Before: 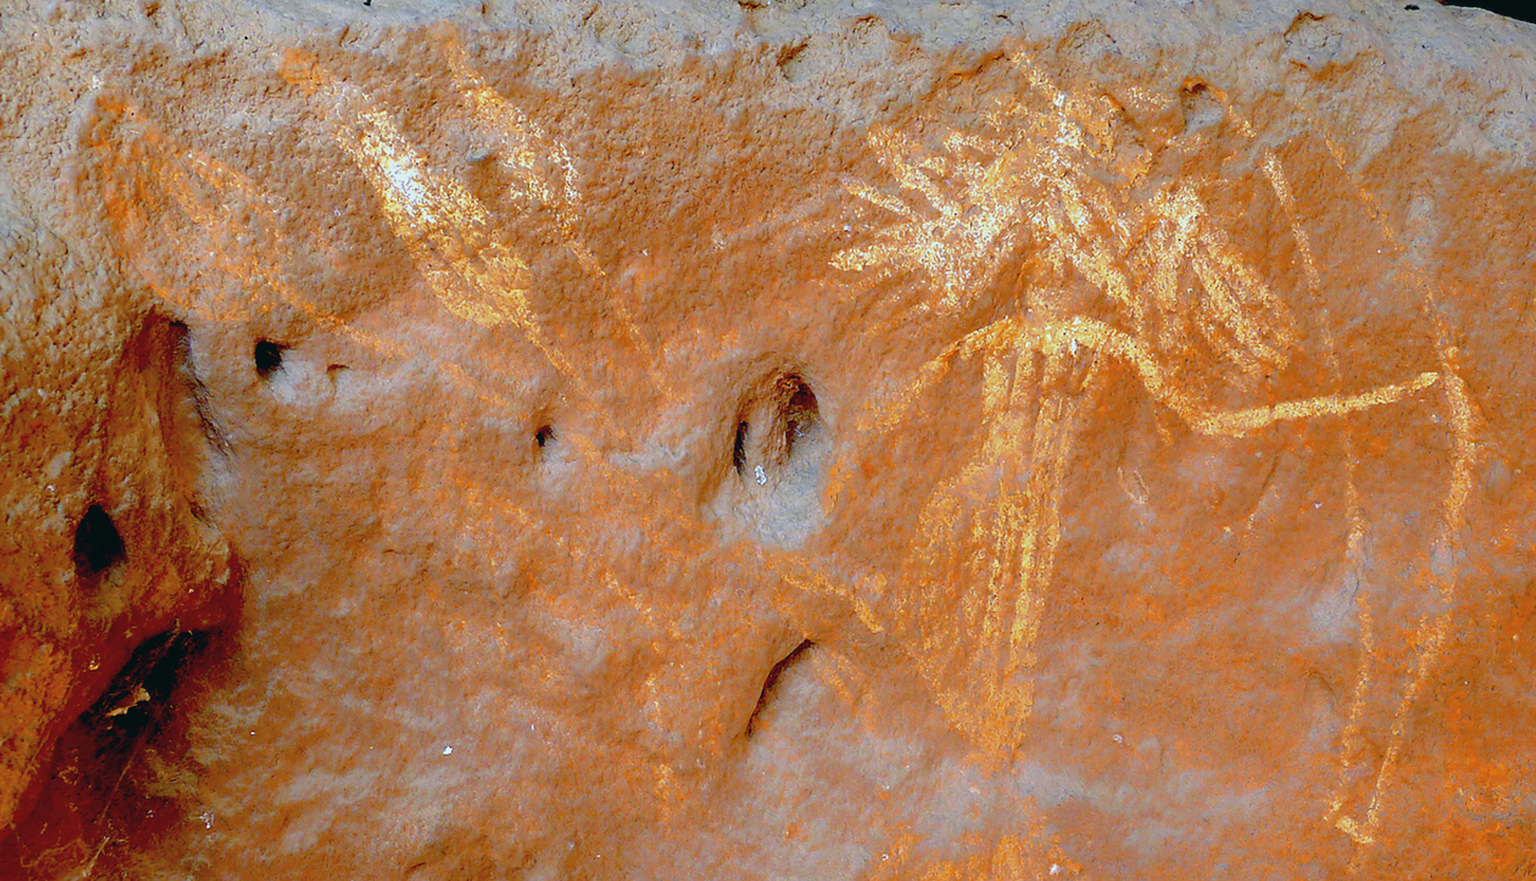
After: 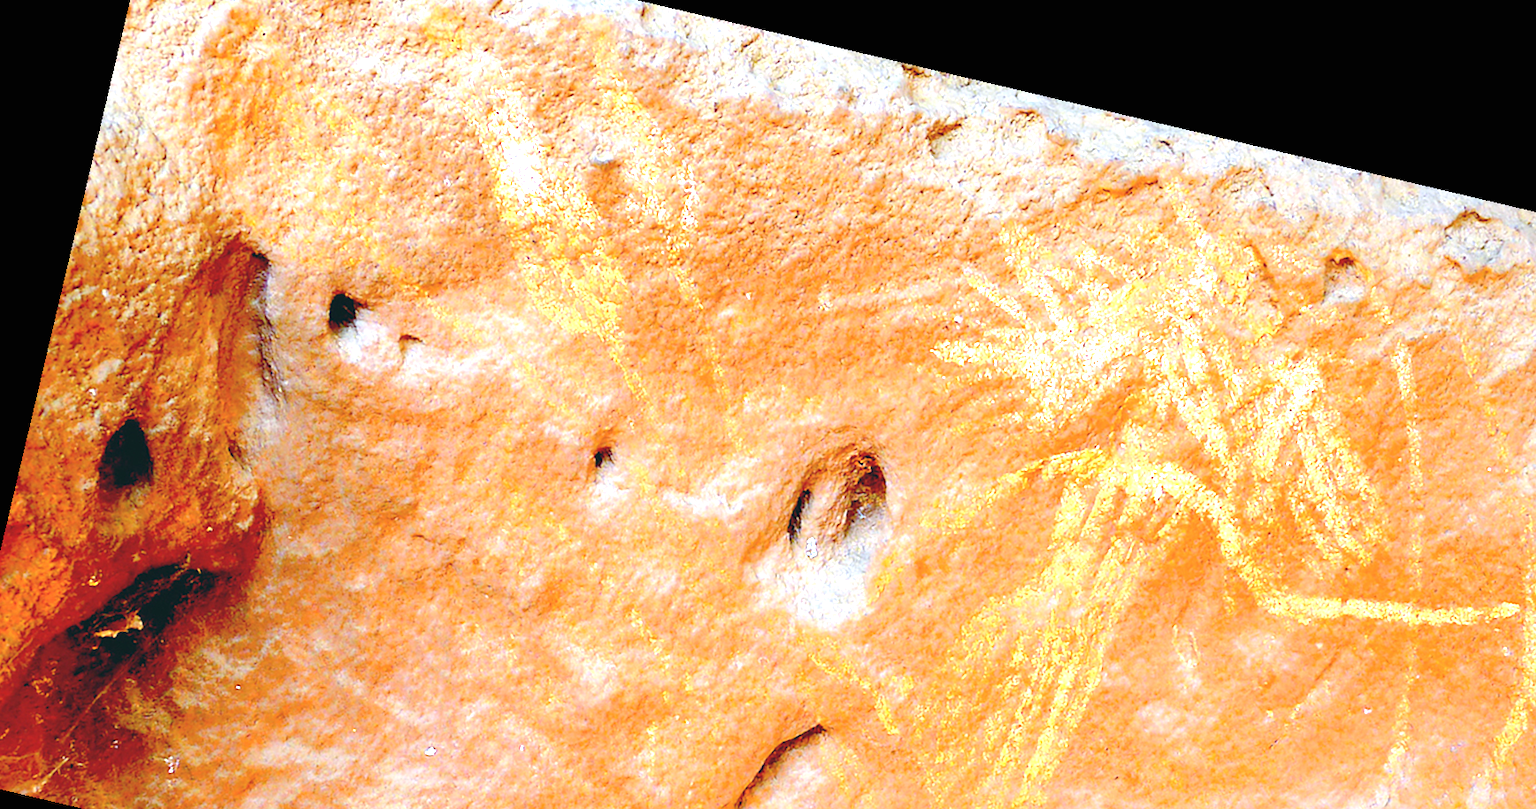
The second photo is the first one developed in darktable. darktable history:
rotate and perspective: rotation 13.27°, automatic cropping off
crop: left 3.015%, top 8.969%, right 9.647%, bottom 26.457%
exposure: black level correction 0, exposure 1.45 EV, compensate exposure bias true, compensate highlight preservation false
